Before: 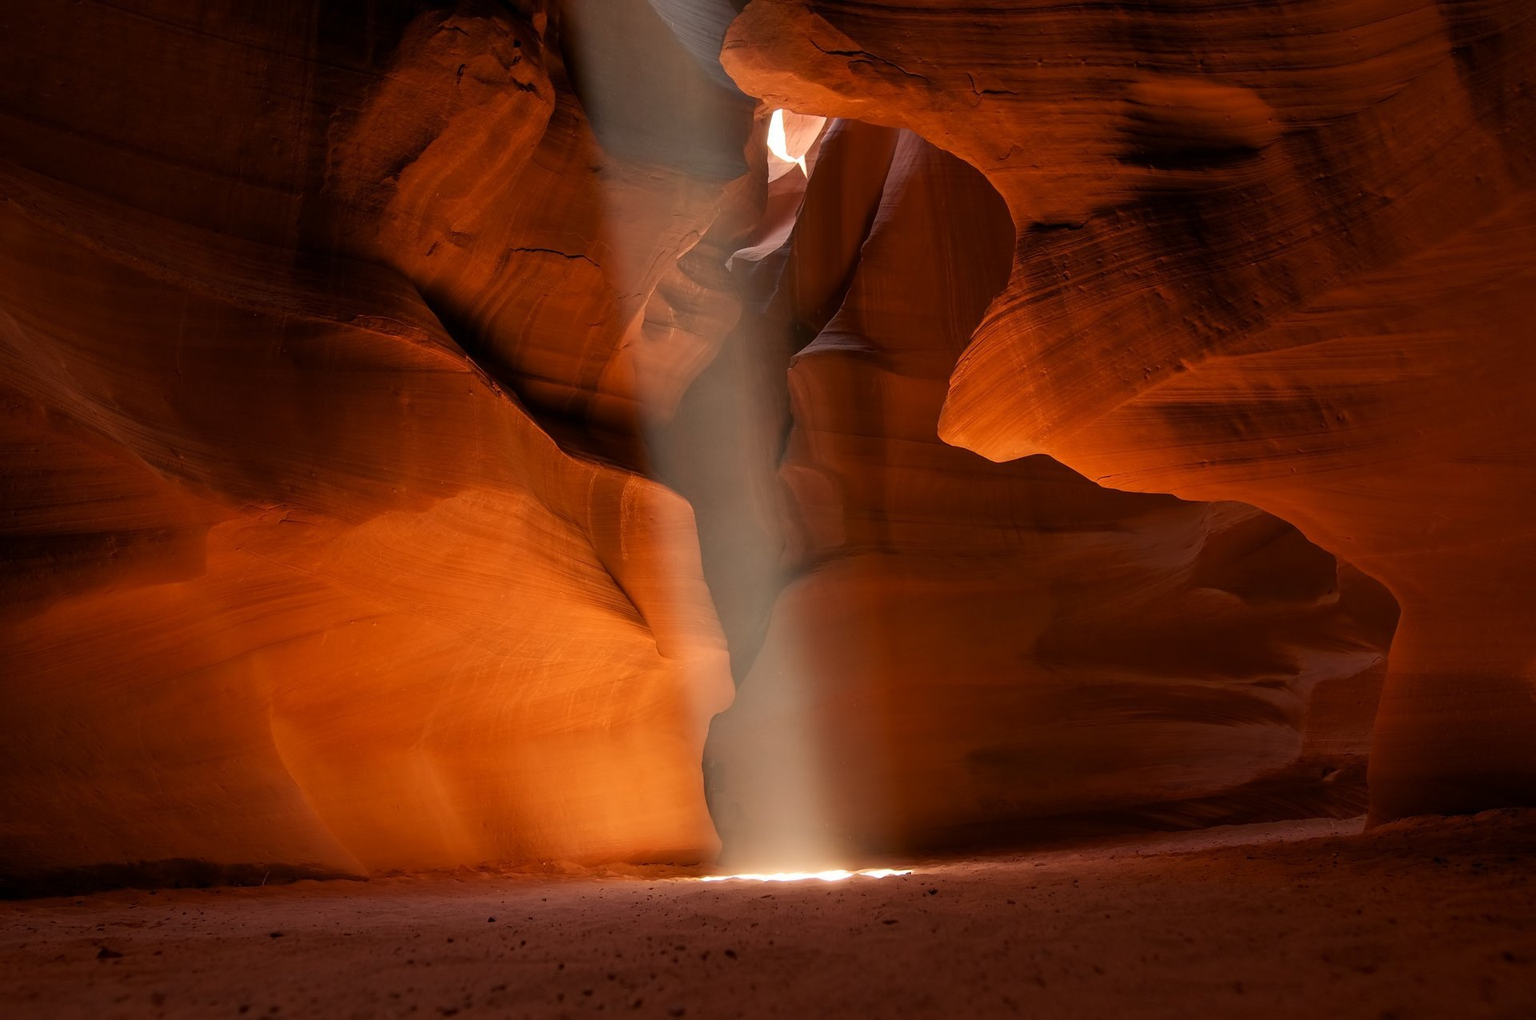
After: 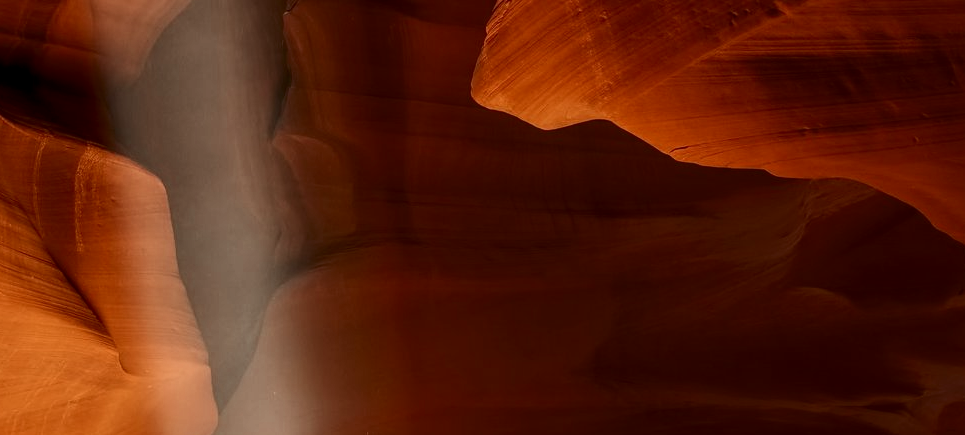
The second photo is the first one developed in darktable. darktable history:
color zones: curves: ch0 [(0, 0.5) (0.125, 0.4) (0.25, 0.5) (0.375, 0.4) (0.5, 0.4) (0.625, 0.35) (0.75, 0.35) (0.875, 0.5)]; ch1 [(0, 0.35) (0.125, 0.45) (0.25, 0.35) (0.375, 0.35) (0.5, 0.35) (0.625, 0.35) (0.75, 0.45) (0.875, 0.35)]; ch2 [(0, 0.6) (0.125, 0.5) (0.25, 0.5) (0.375, 0.6) (0.5, 0.6) (0.625, 0.5) (0.75, 0.5) (0.875, 0.5)]
crop: left 36.515%, top 35.142%, right 13.202%, bottom 30.722%
contrast brightness saturation: contrast 0.216
local contrast: on, module defaults
